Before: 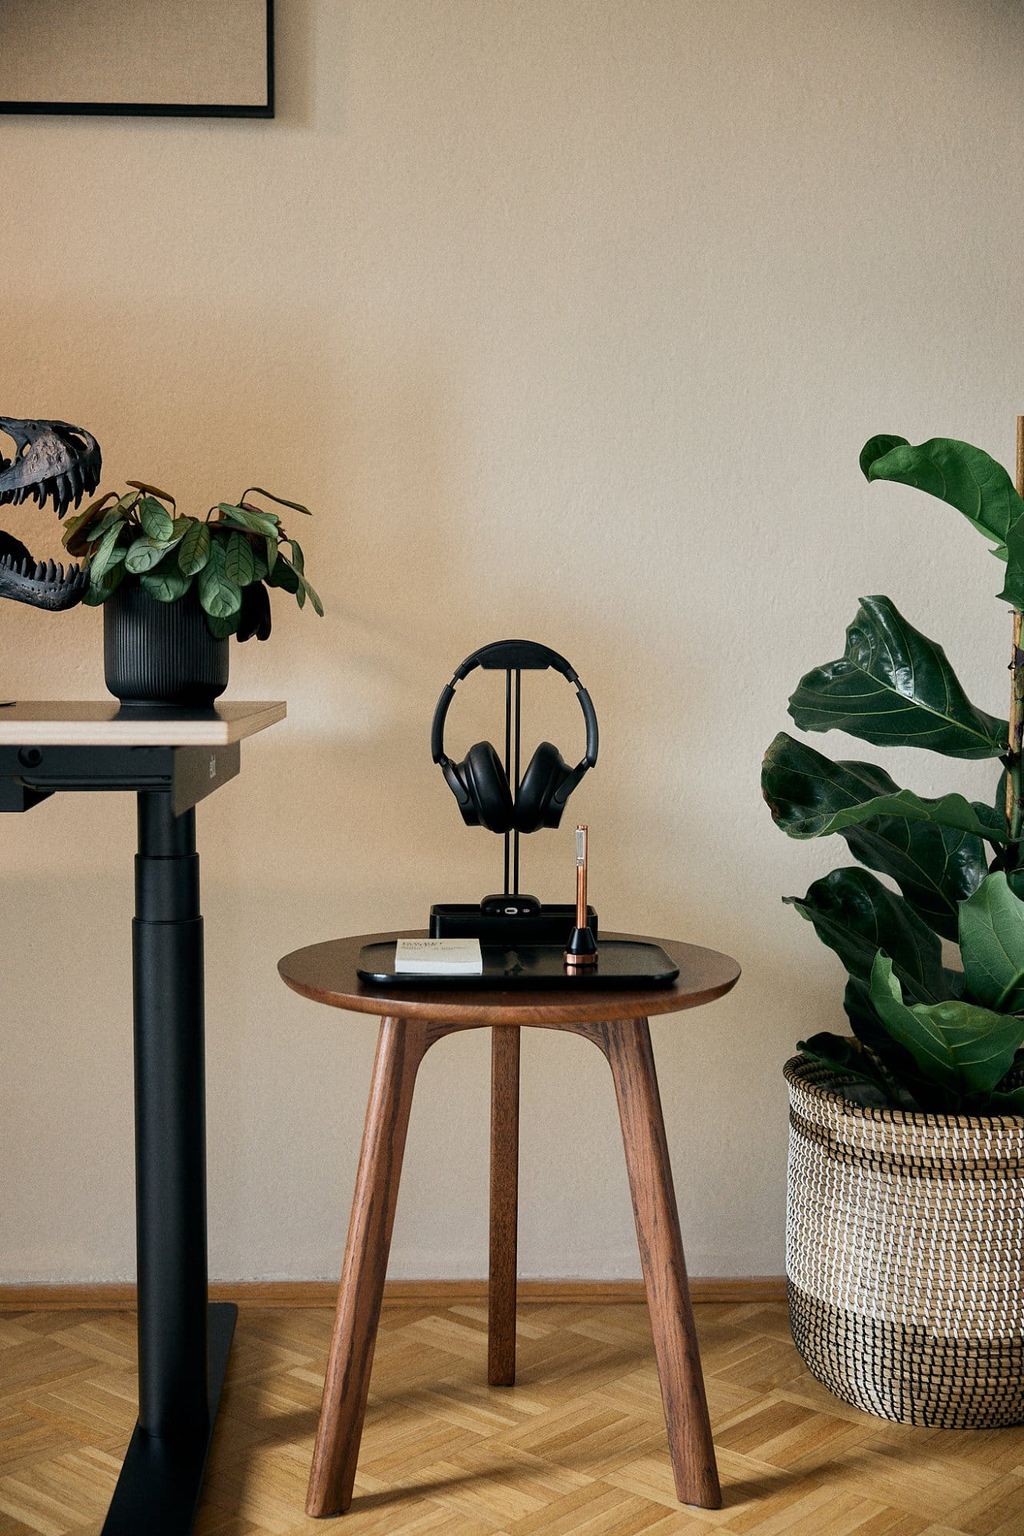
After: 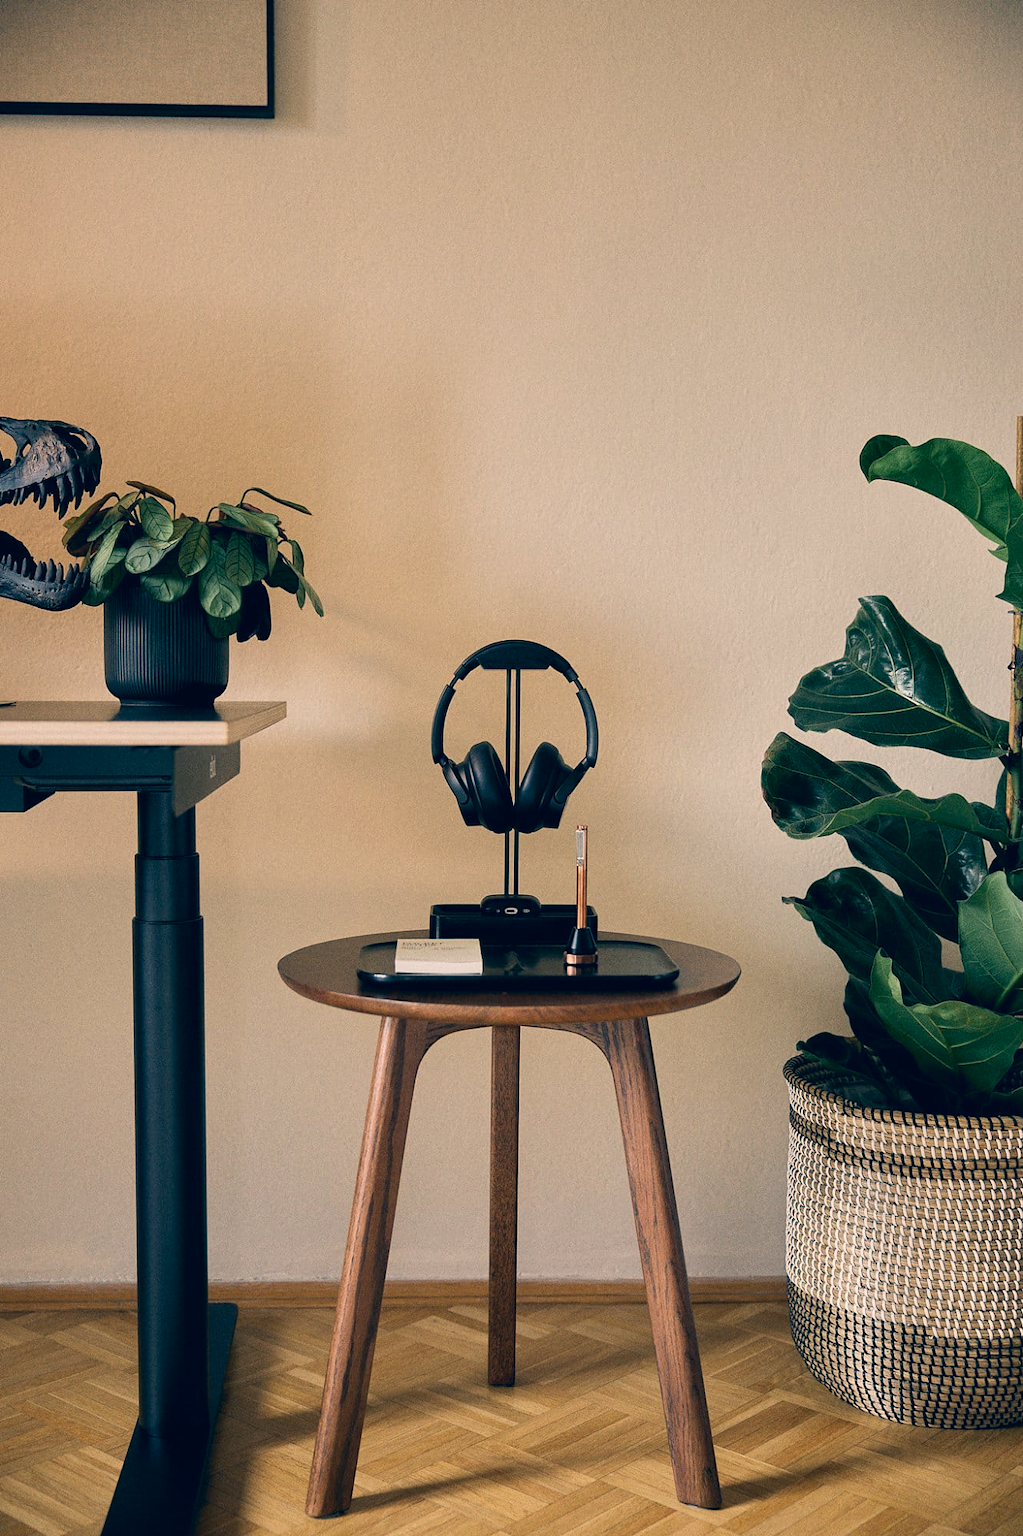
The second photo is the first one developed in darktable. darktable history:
shadows and highlights: radius 334.82, shadows 64.76, highlights 5.56, compress 88.04%, soften with gaussian
color correction: highlights a* 10.32, highlights b* 13.91, shadows a* -9.67, shadows b* -15.04
